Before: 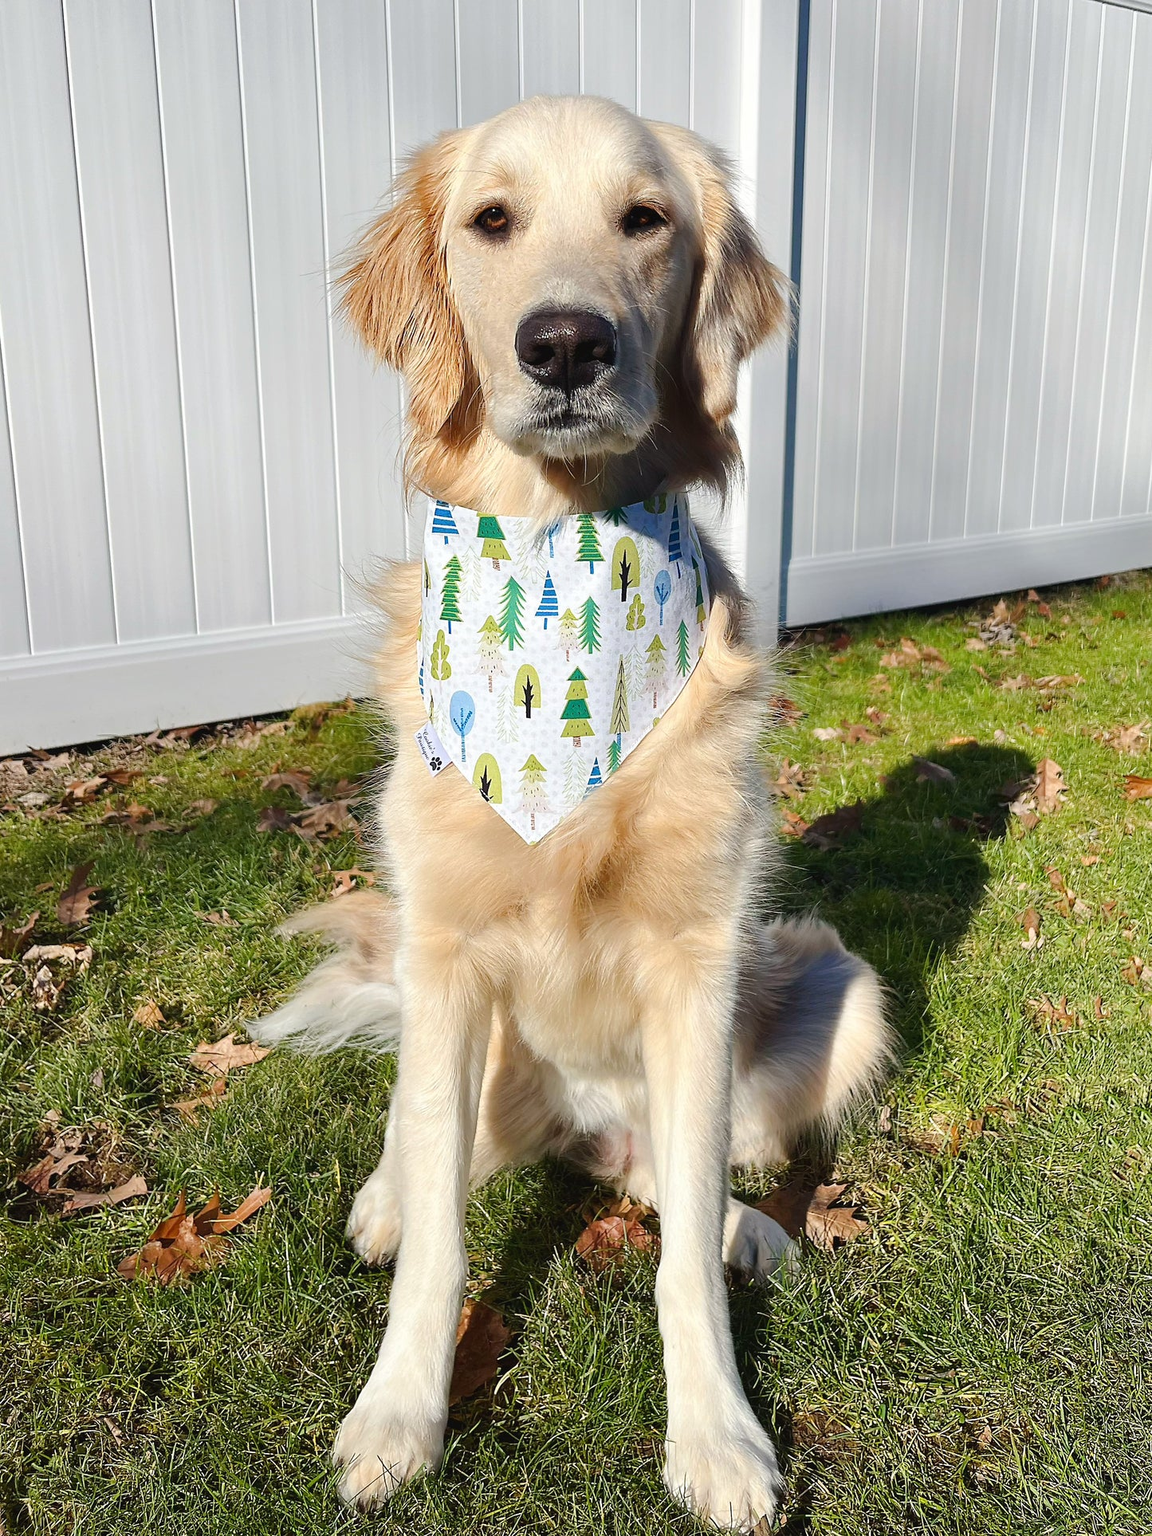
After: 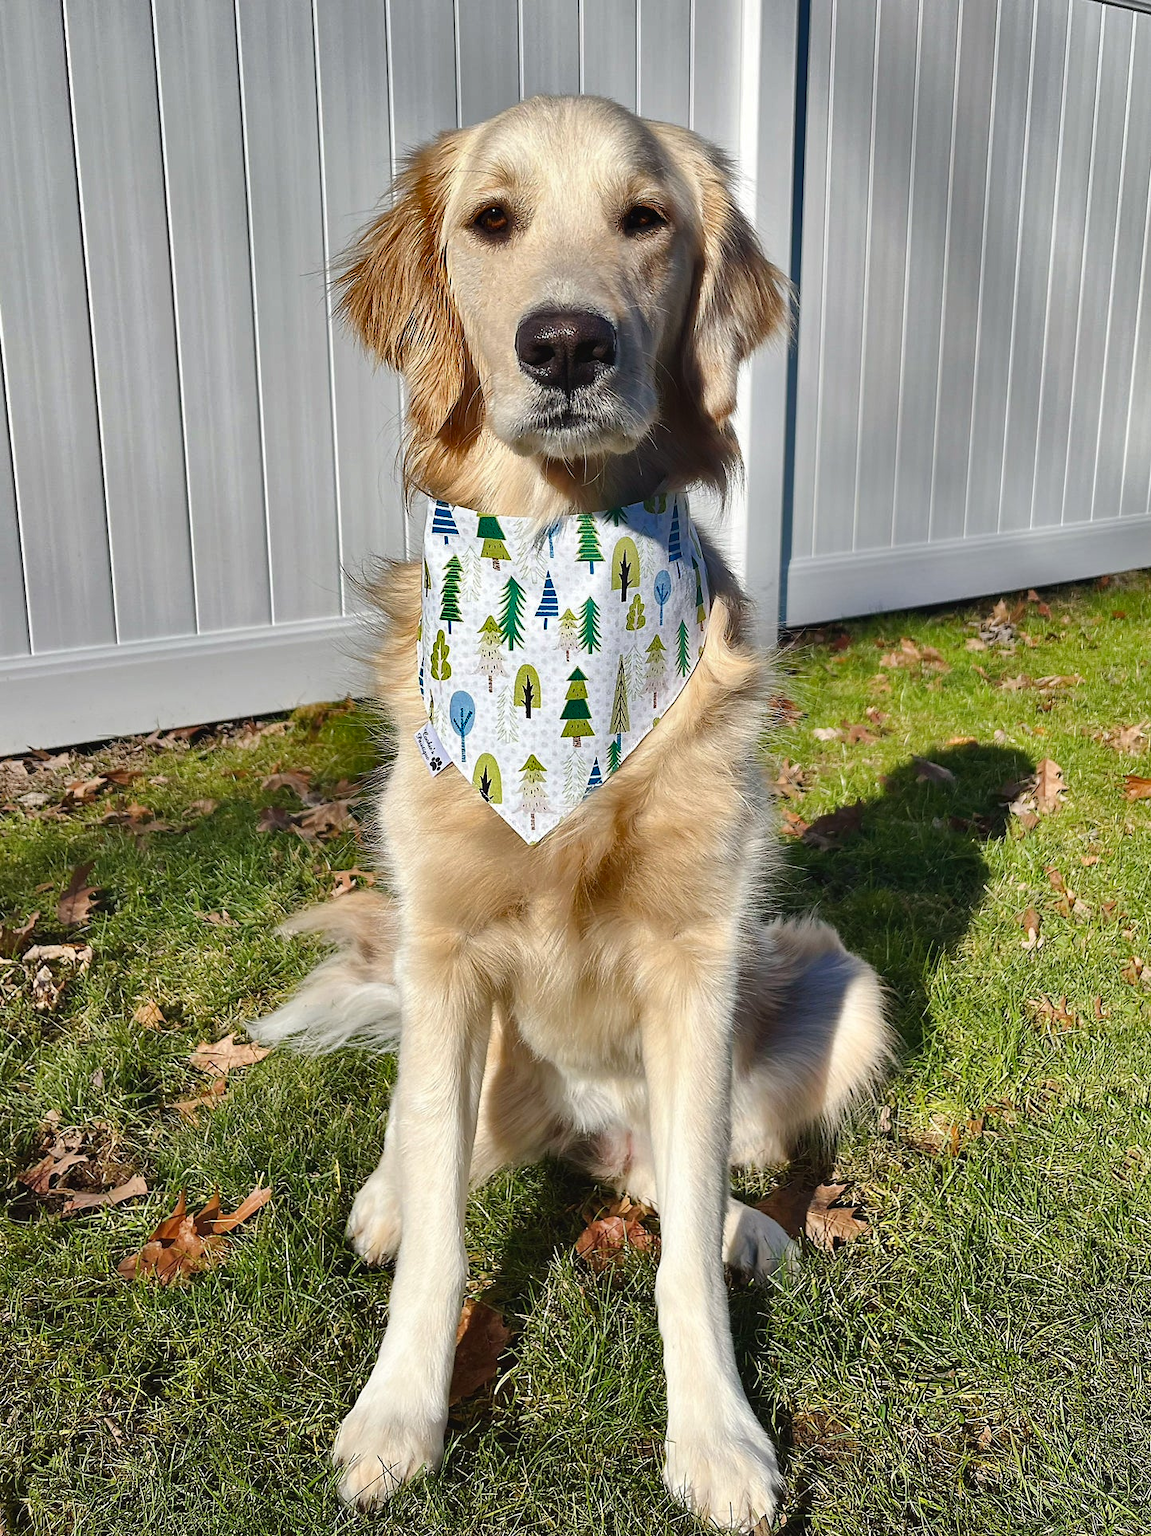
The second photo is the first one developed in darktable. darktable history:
shadows and highlights: white point adjustment 0.09, highlights -70.24, soften with gaussian
